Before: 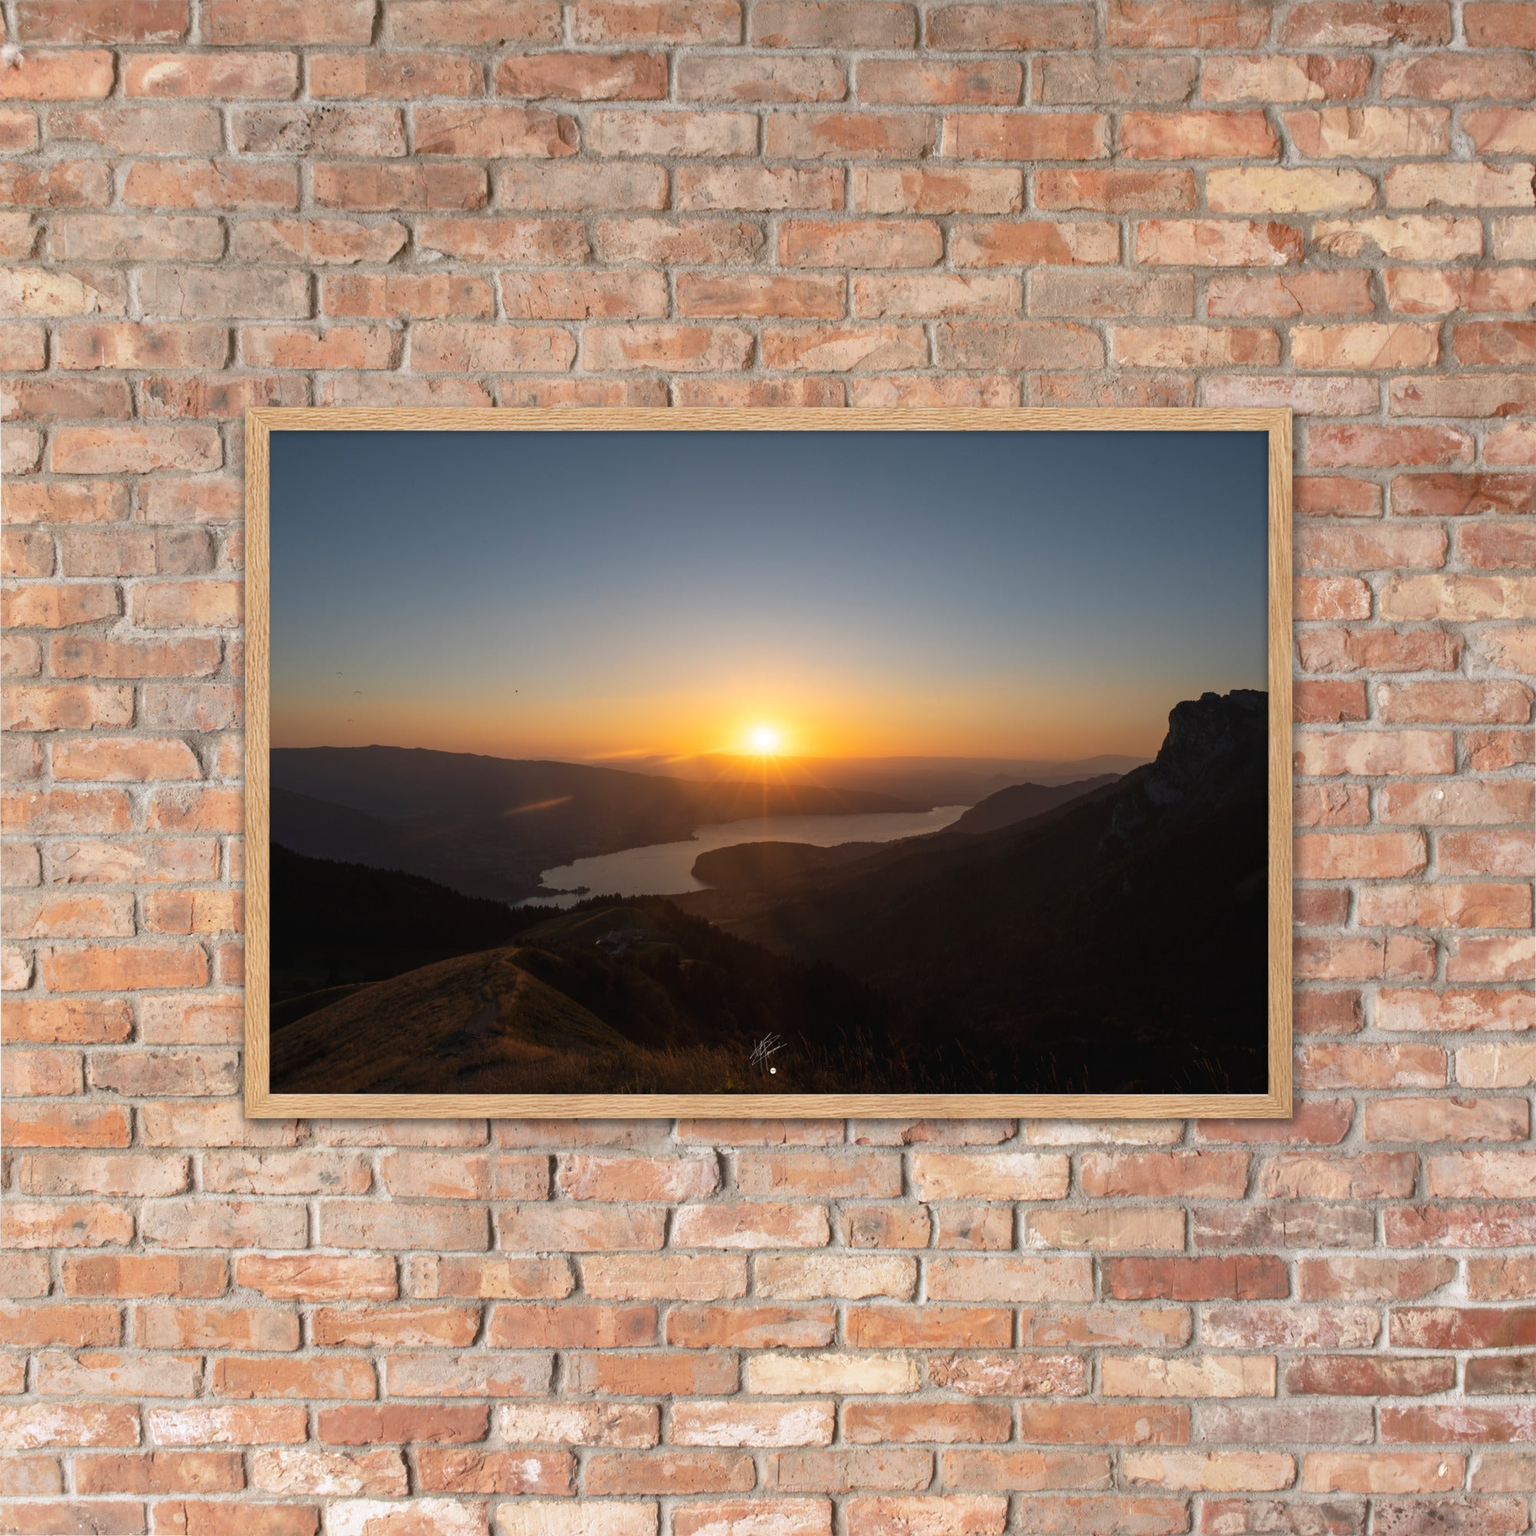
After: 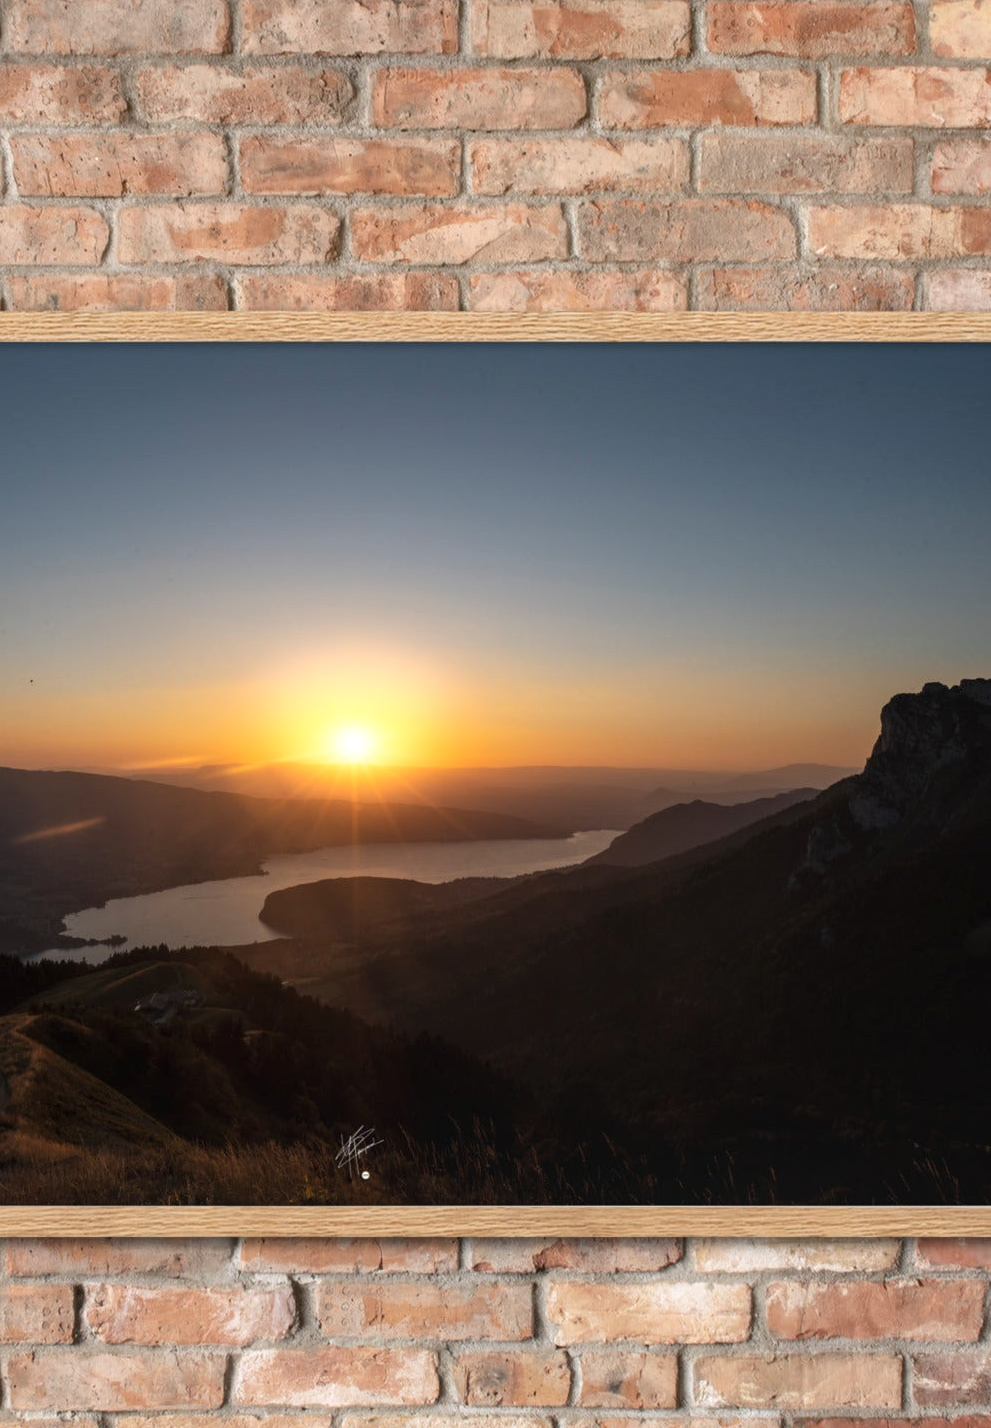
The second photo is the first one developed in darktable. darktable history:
bloom: size 5%, threshold 95%, strength 15%
crop: left 32.075%, top 10.976%, right 18.355%, bottom 17.596%
local contrast: detail 130%
